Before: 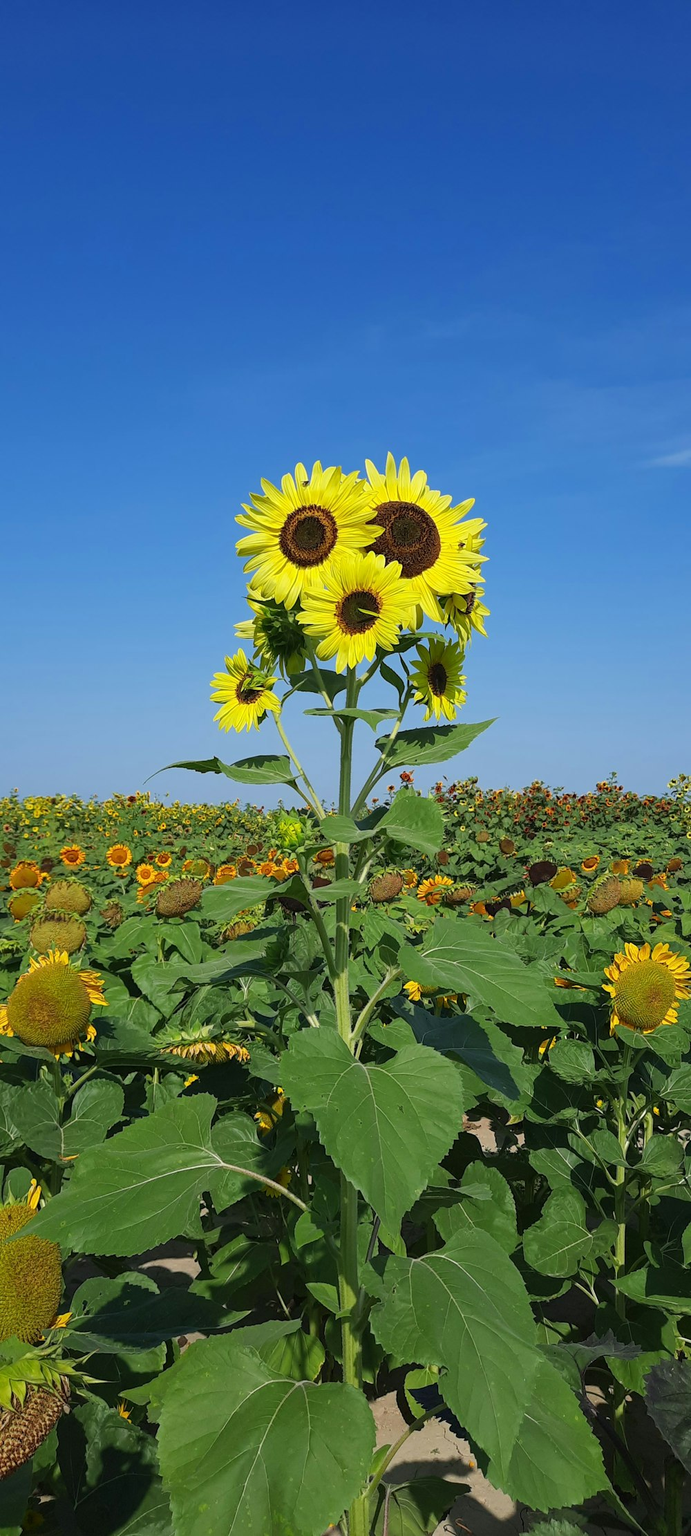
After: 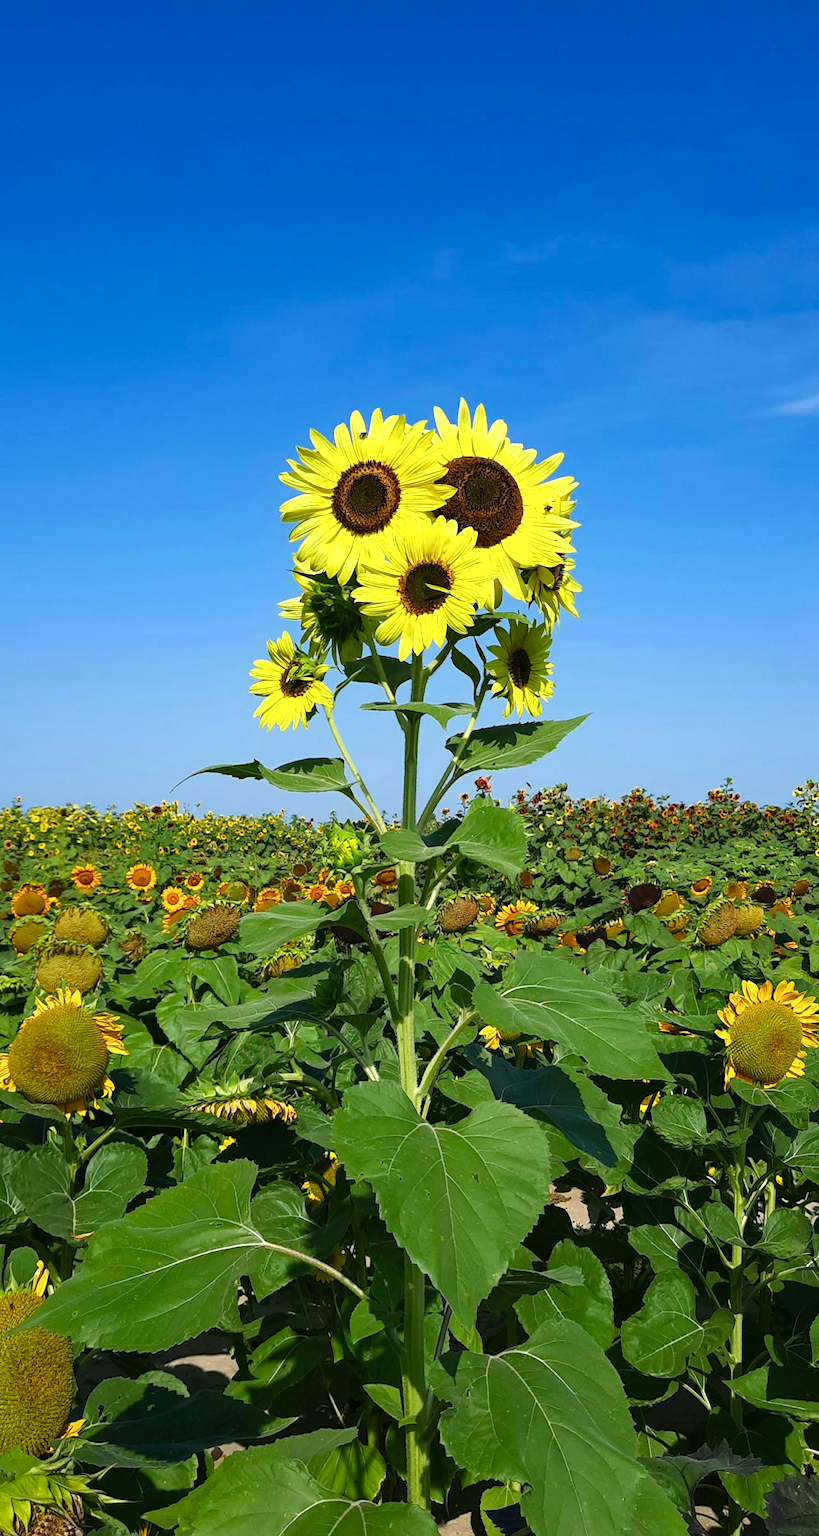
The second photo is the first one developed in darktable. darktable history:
color balance rgb: shadows lift › luminance -20%, power › hue 72.24°, highlights gain › luminance 15%, global offset › hue 171.6°, perceptual saturation grading › highlights -15%, perceptual saturation grading › shadows 25%, global vibrance 30%, contrast 10%
crop: top 7.625%, bottom 8.027%
exposure: exposure 0.078 EV, compensate highlight preservation false
